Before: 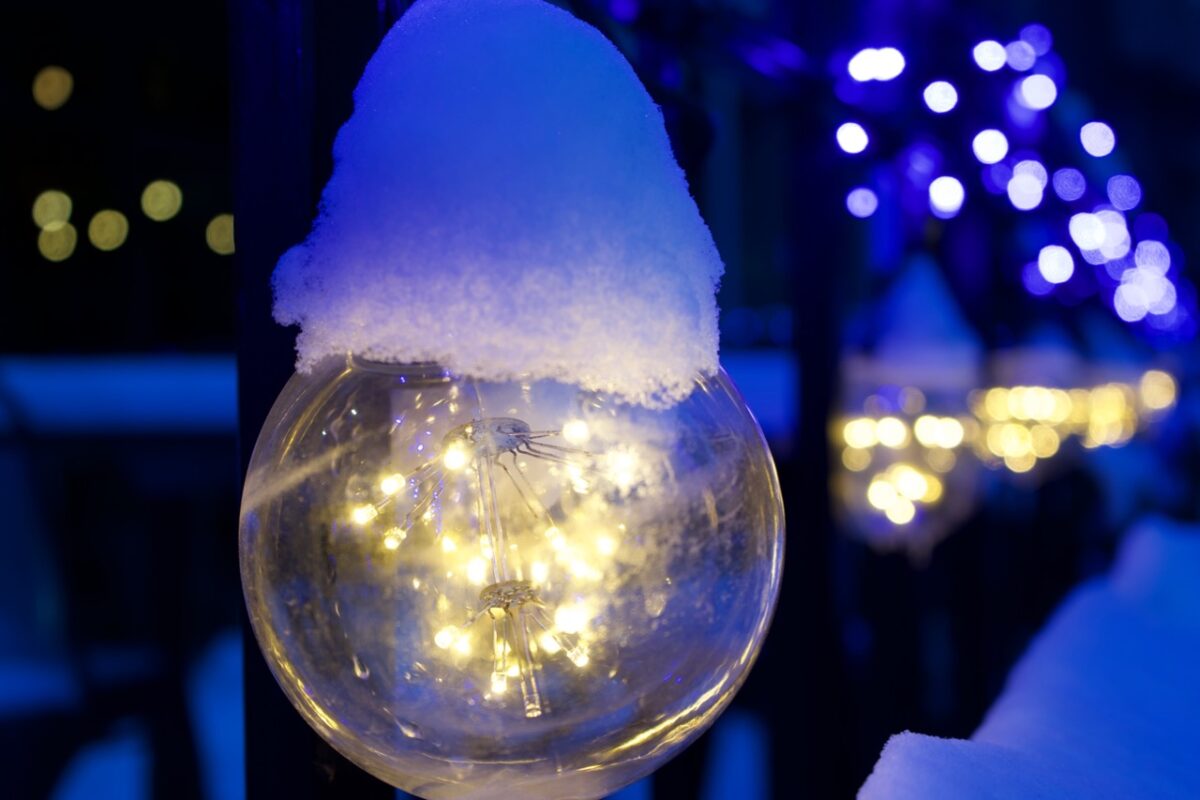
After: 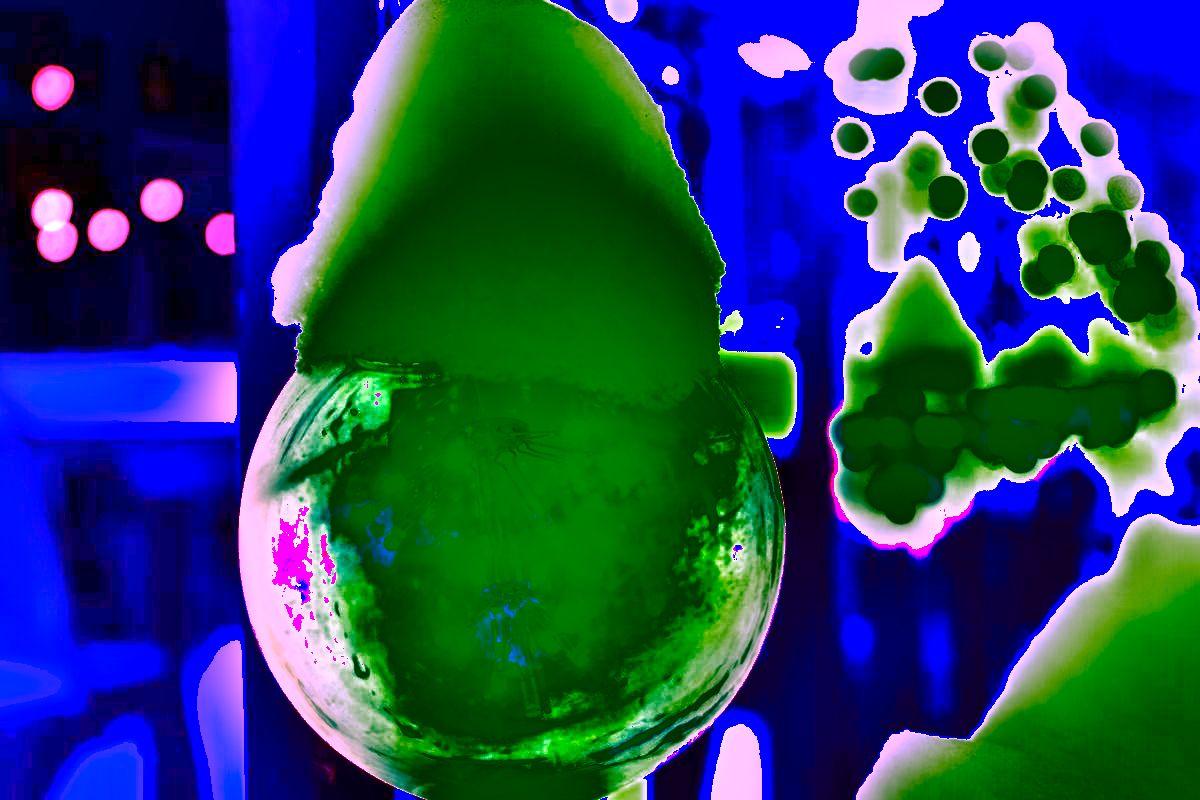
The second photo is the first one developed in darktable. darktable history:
local contrast: mode bilateral grid, contrast 100, coarseness 100, detail 108%, midtone range 0.2
shadows and highlights: soften with gaussian
white balance: red 8, blue 8
